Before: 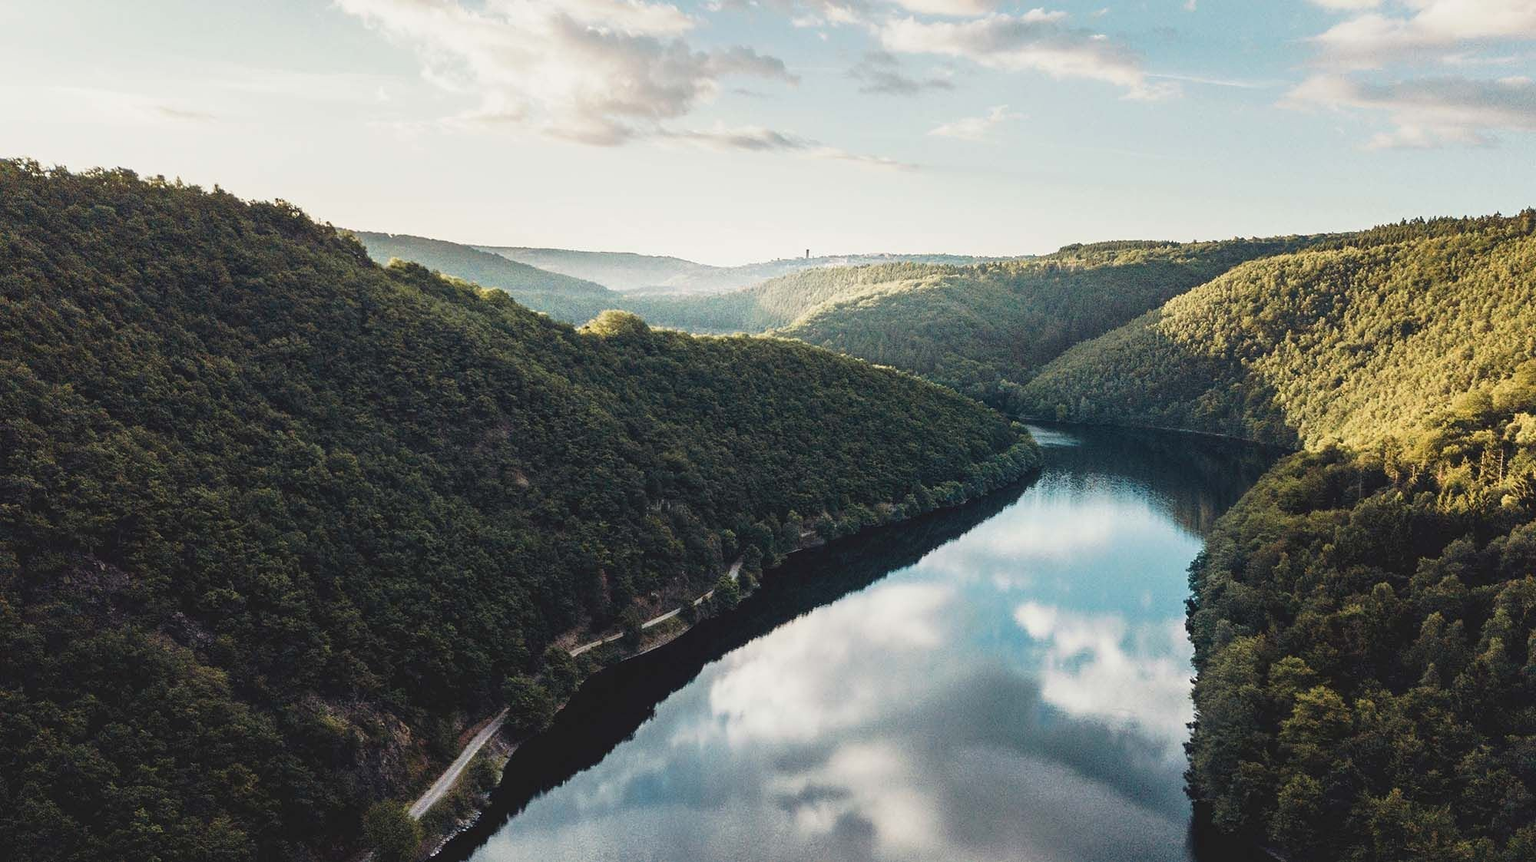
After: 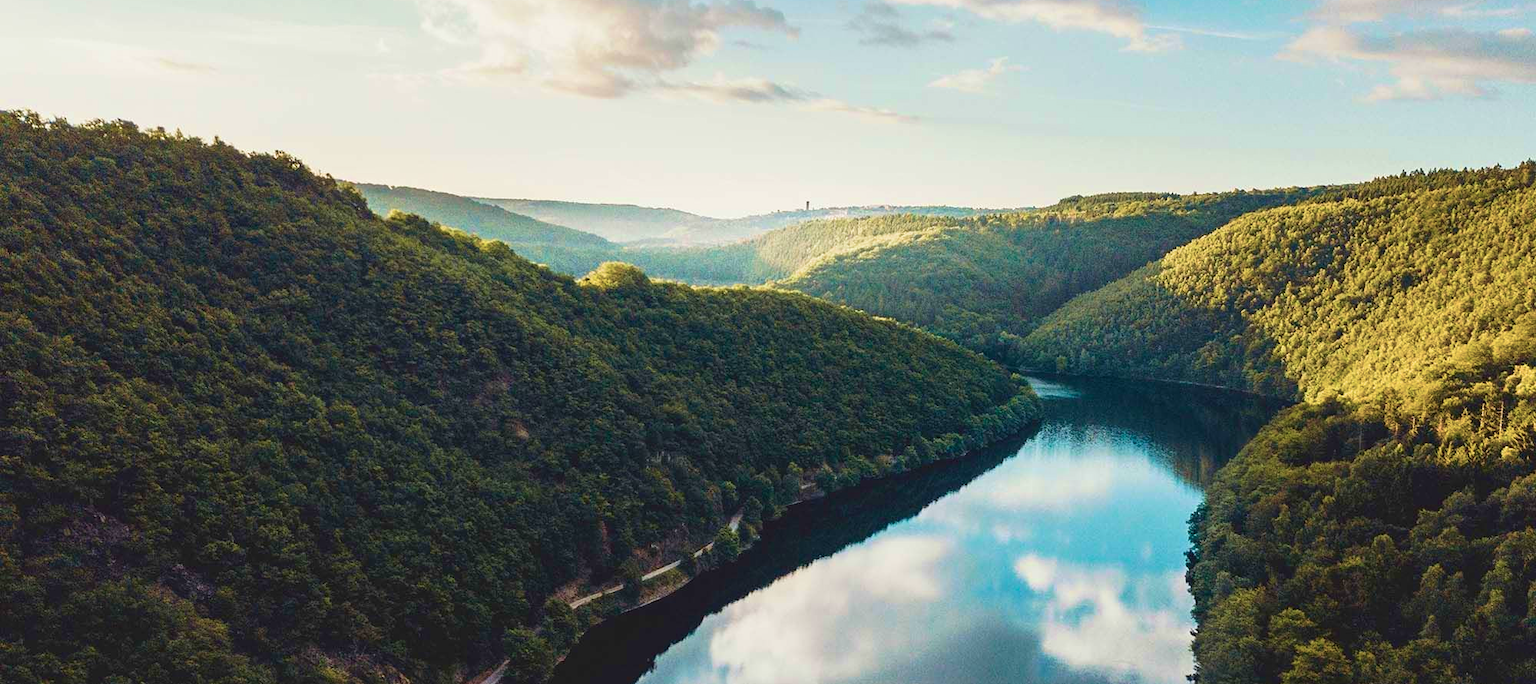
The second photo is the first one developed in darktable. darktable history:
color zones: curves: ch0 [(0.068, 0.464) (0.25, 0.5) (0.48, 0.508) (0.75, 0.536) (0.886, 0.476) (0.967, 0.456)]; ch1 [(0.066, 0.456) (0.25, 0.5) (0.616, 0.508) (0.746, 0.56) (0.934, 0.444)]
velvia: strength 75%
crop and rotate: top 5.667%, bottom 14.937%
